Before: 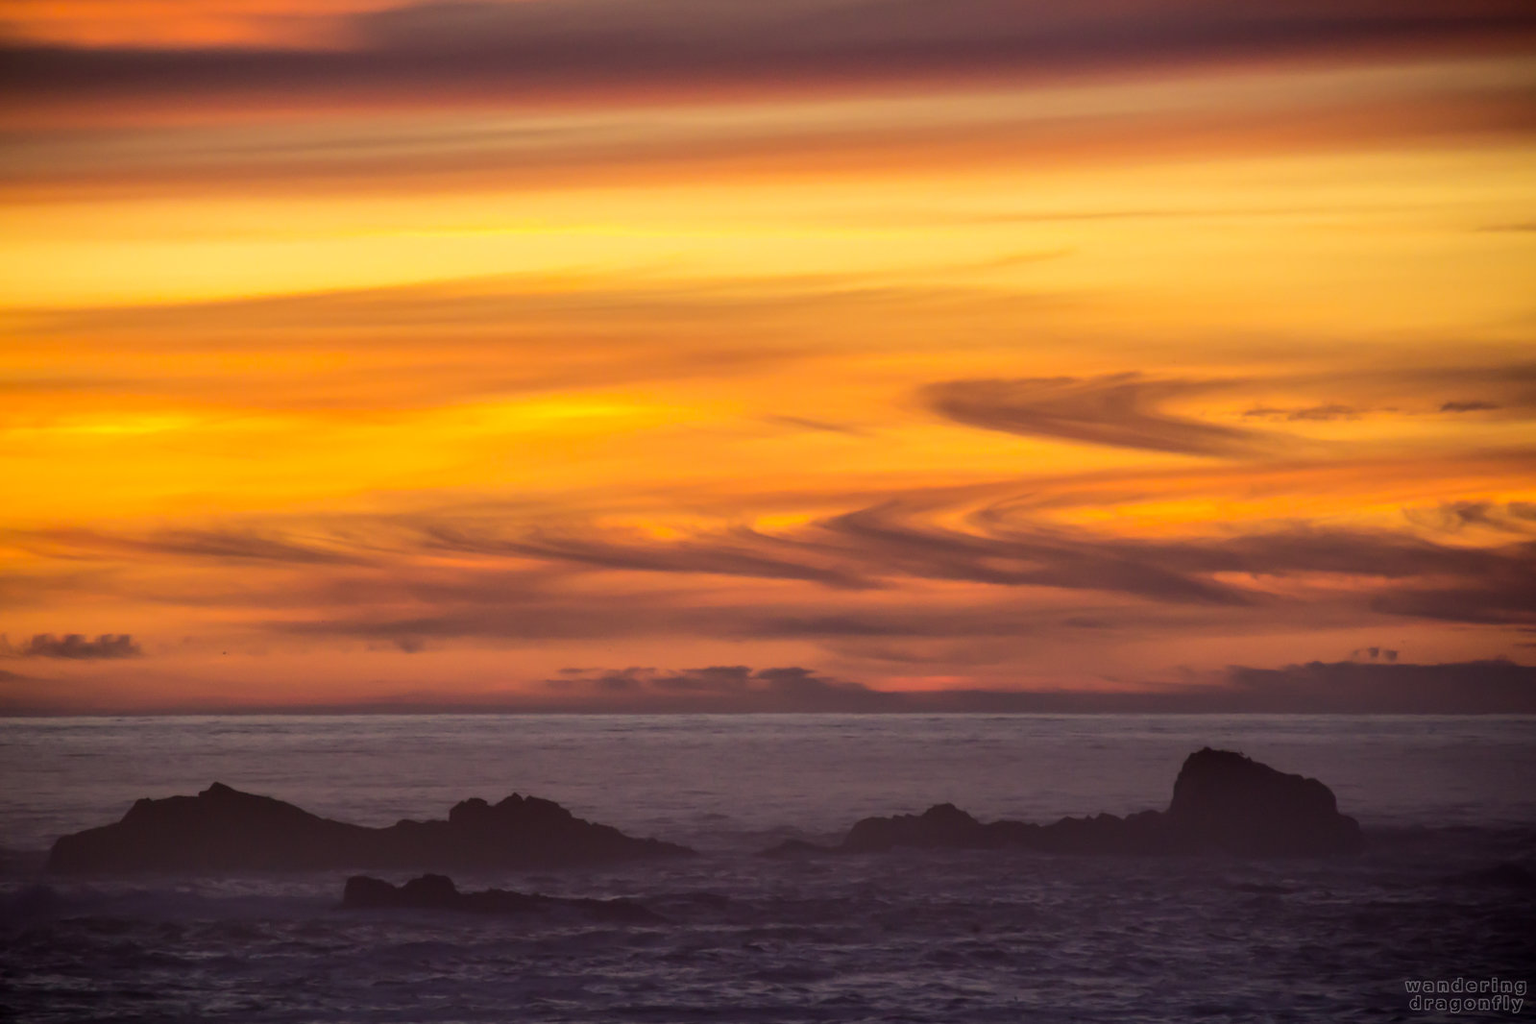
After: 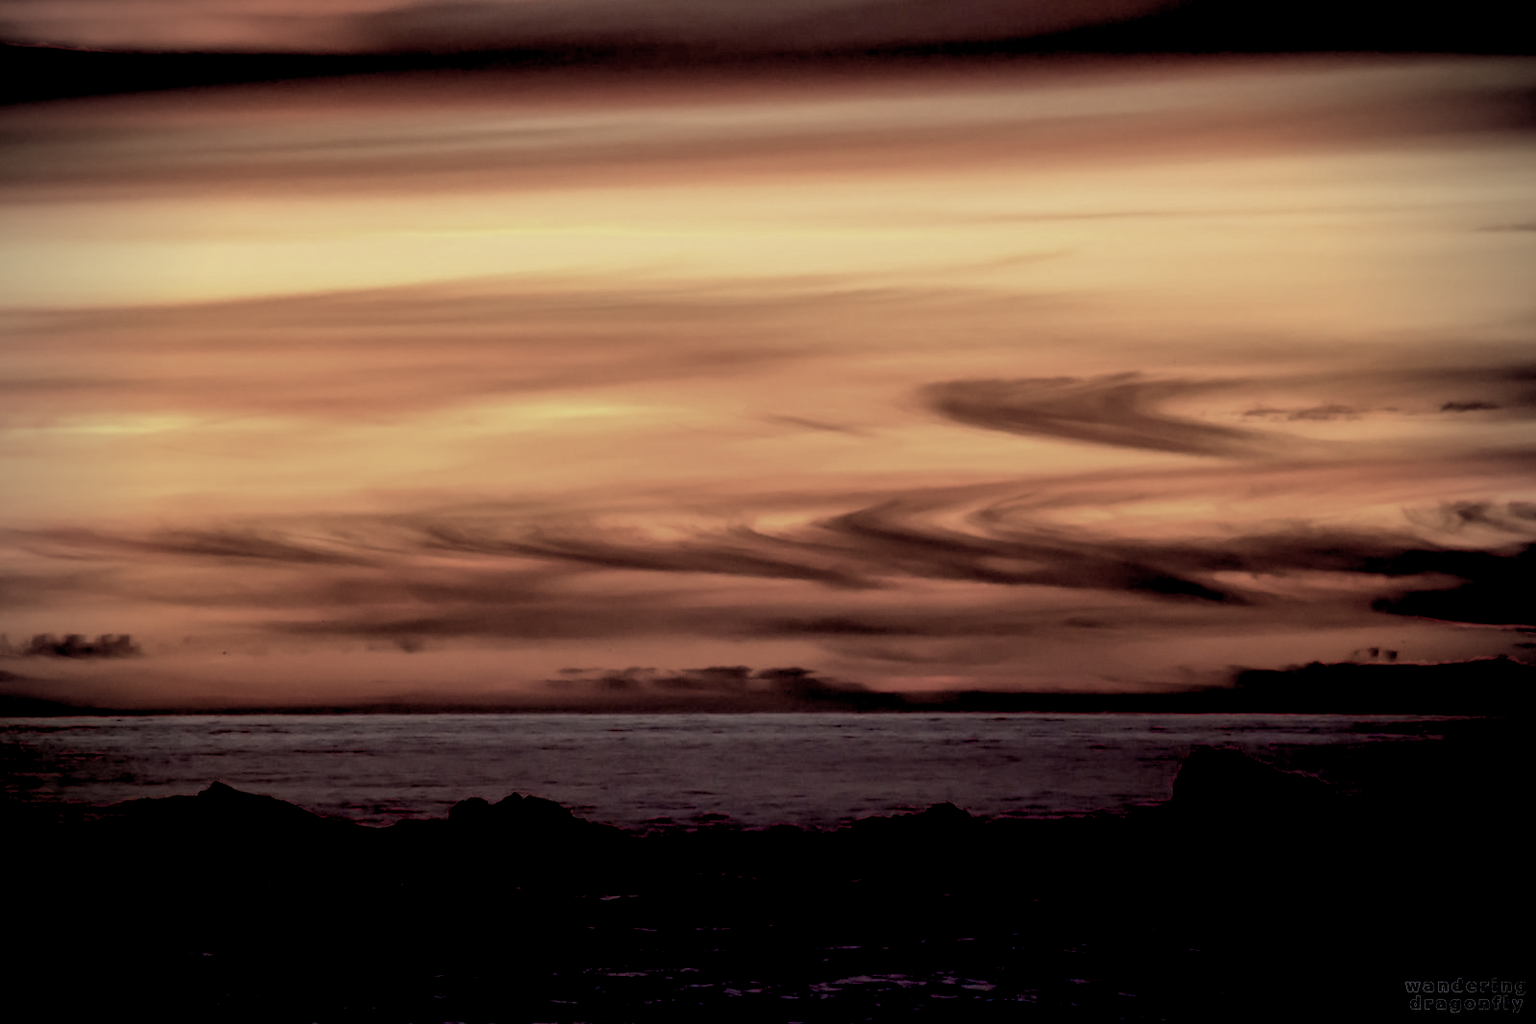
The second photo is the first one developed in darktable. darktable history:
color balance rgb: linear chroma grading › global chroma -16.06%, perceptual saturation grading › global saturation -32.85%, global vibrance -23.56%
color equalizer: brightness › red 0.89, brightness › orange 0.902, brightness › yellow 0.89, brightness › green 0.902, brightness › magenta 0.925
exposure: black level correction 0.056, compensate highlight preservation false
vignetting: on, module defaults
